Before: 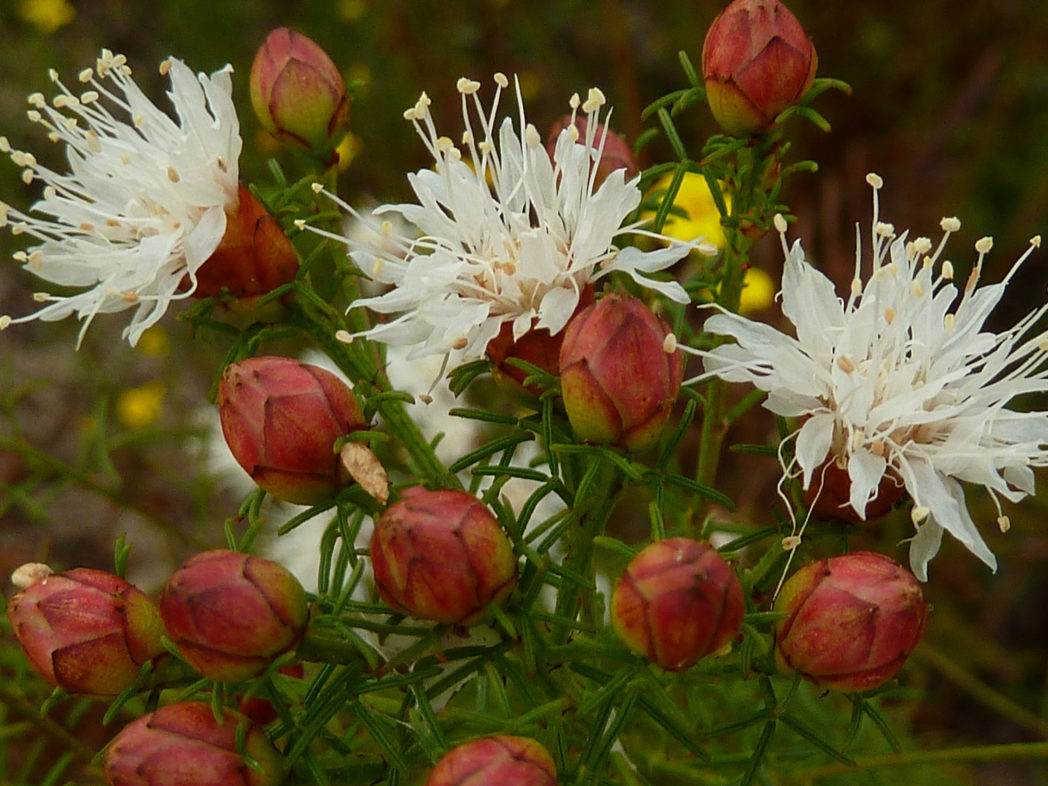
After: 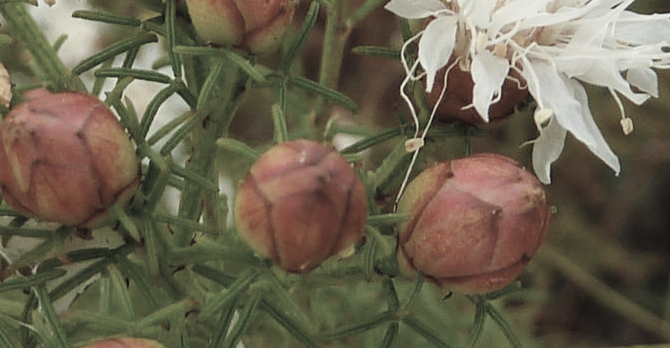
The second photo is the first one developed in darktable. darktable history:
crop and rotate: left 36.007%, top 50.685%, bottom 4.981%
exposure: exposure 0.194 EV, compensate highlight preservation false
contrast brightness saturation: brightness 0.187, saturation -0.508
